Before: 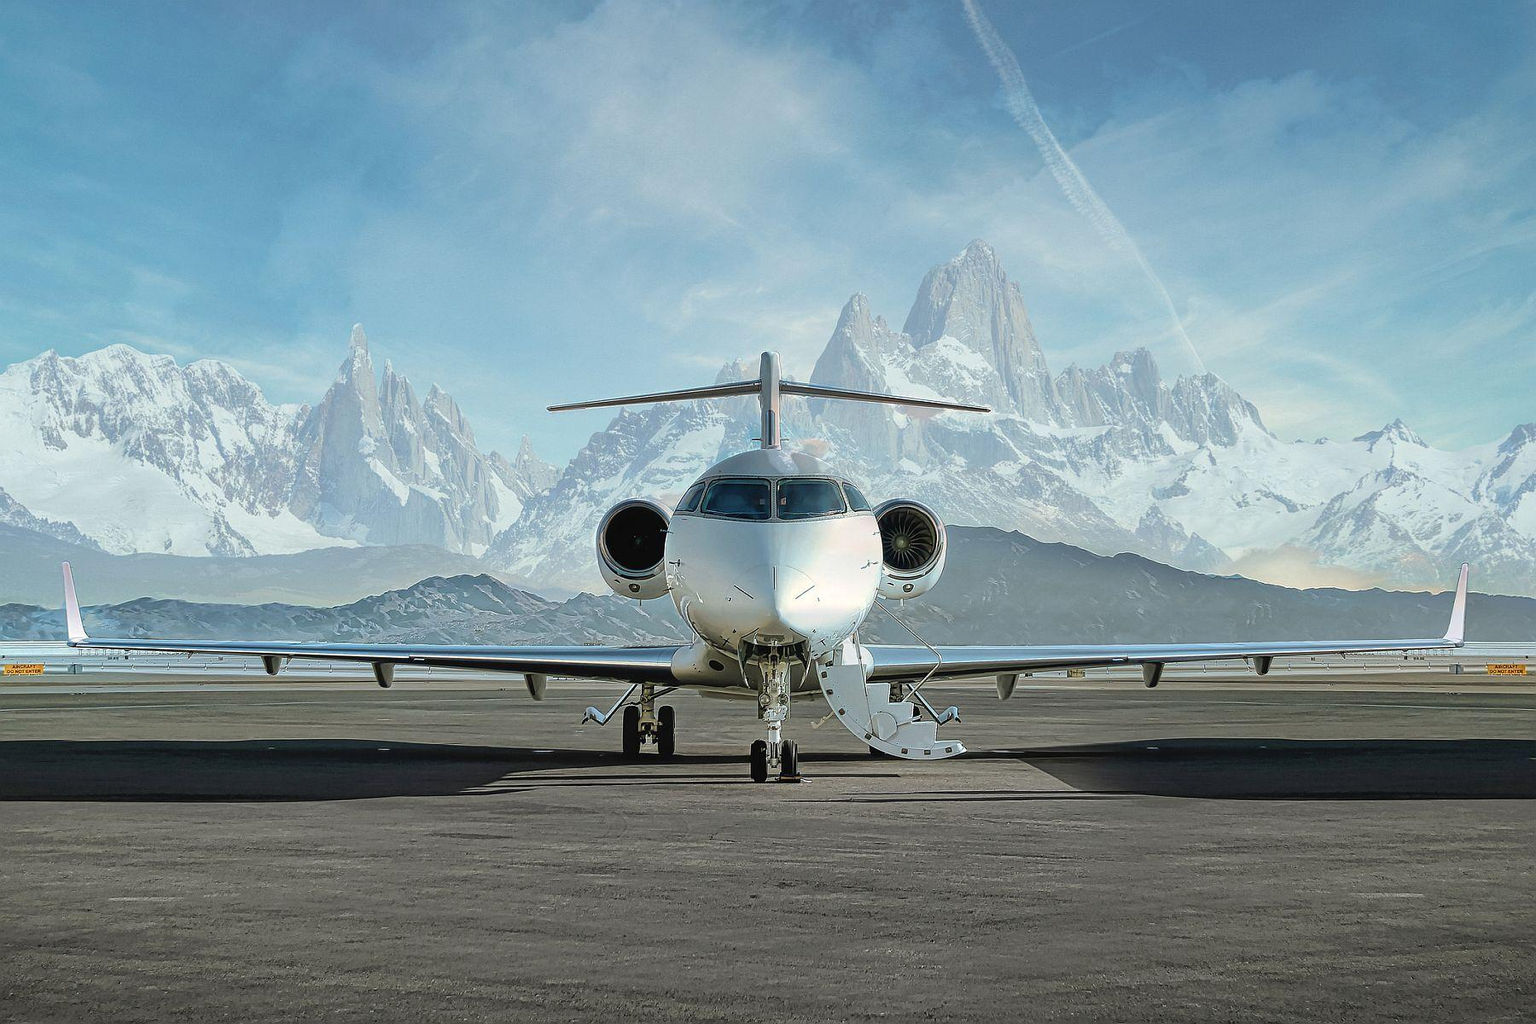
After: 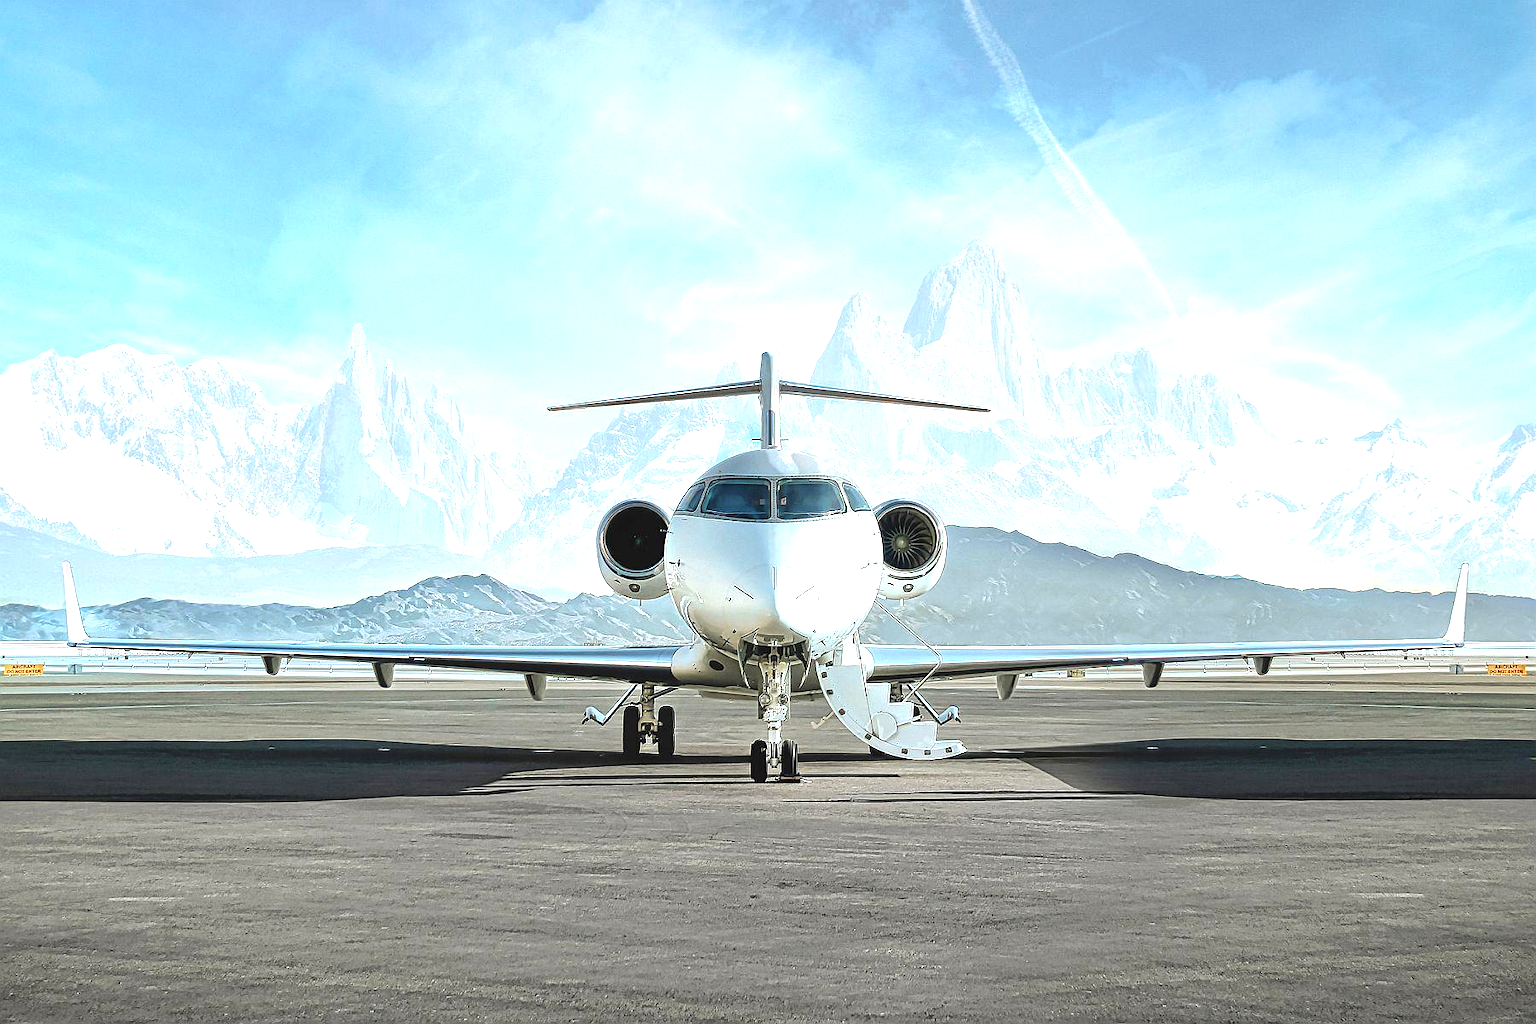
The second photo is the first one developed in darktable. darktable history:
exposure: black level correction 0, exposure 1.2 EV, compensate exposure bias true, compensate highlight preservation false
color zones: curves: ch0 [(0, 0.5) (0.143, 0.5) (0.286, 0.456) (0.429, 0.5) (0.571, 0.5) (0.714, 0.5) (0.857, 0.5) (1, 0.5)]; ch1 [(0, 0.5) (0.143, 0.5) (0.286, 0.422) (0.429, 0.5) (0.571, 0.5) (0.714, 0.5) (0.857, 0.5) (1, 0.5)]
